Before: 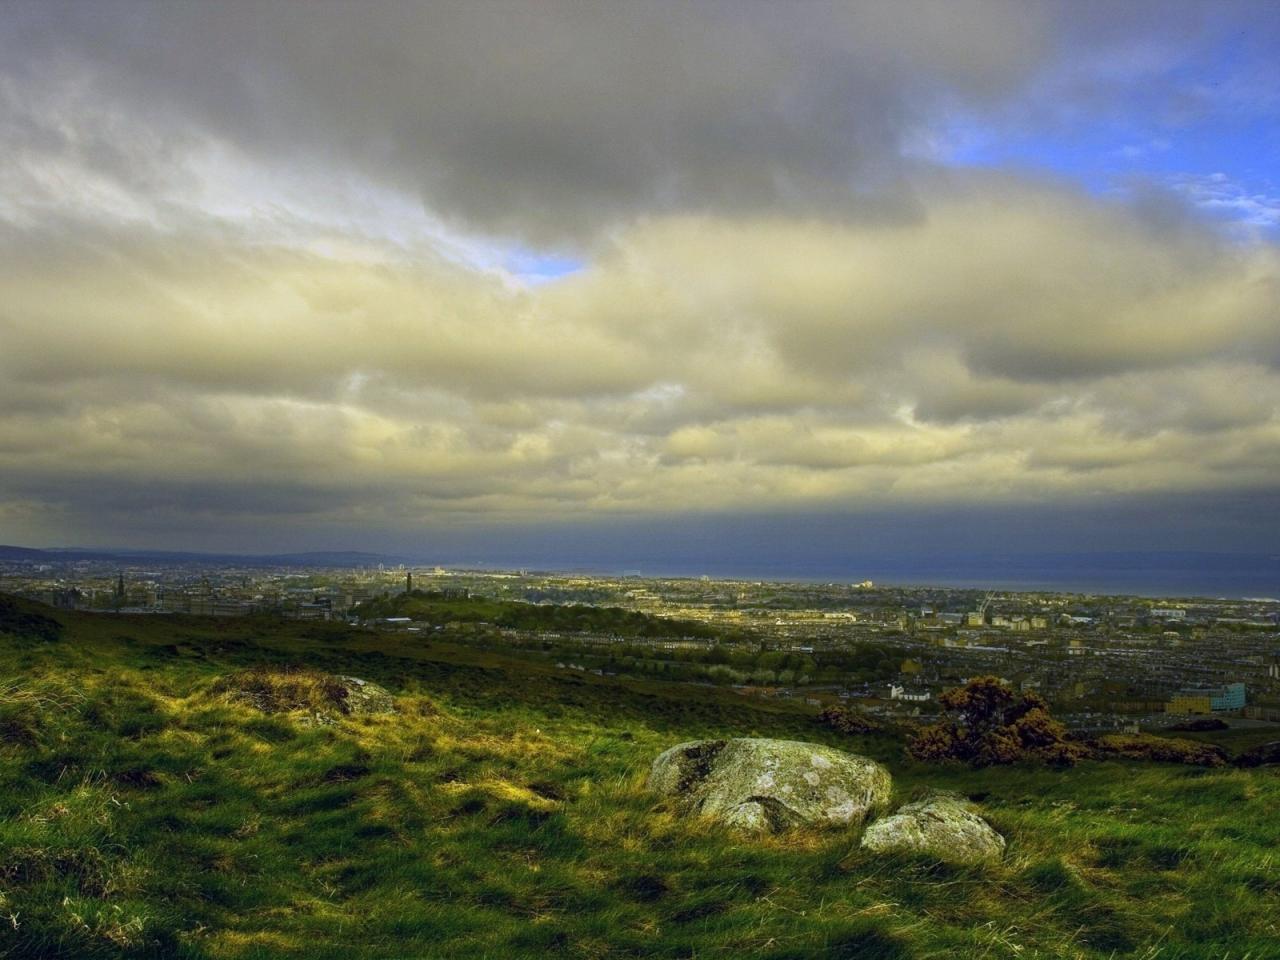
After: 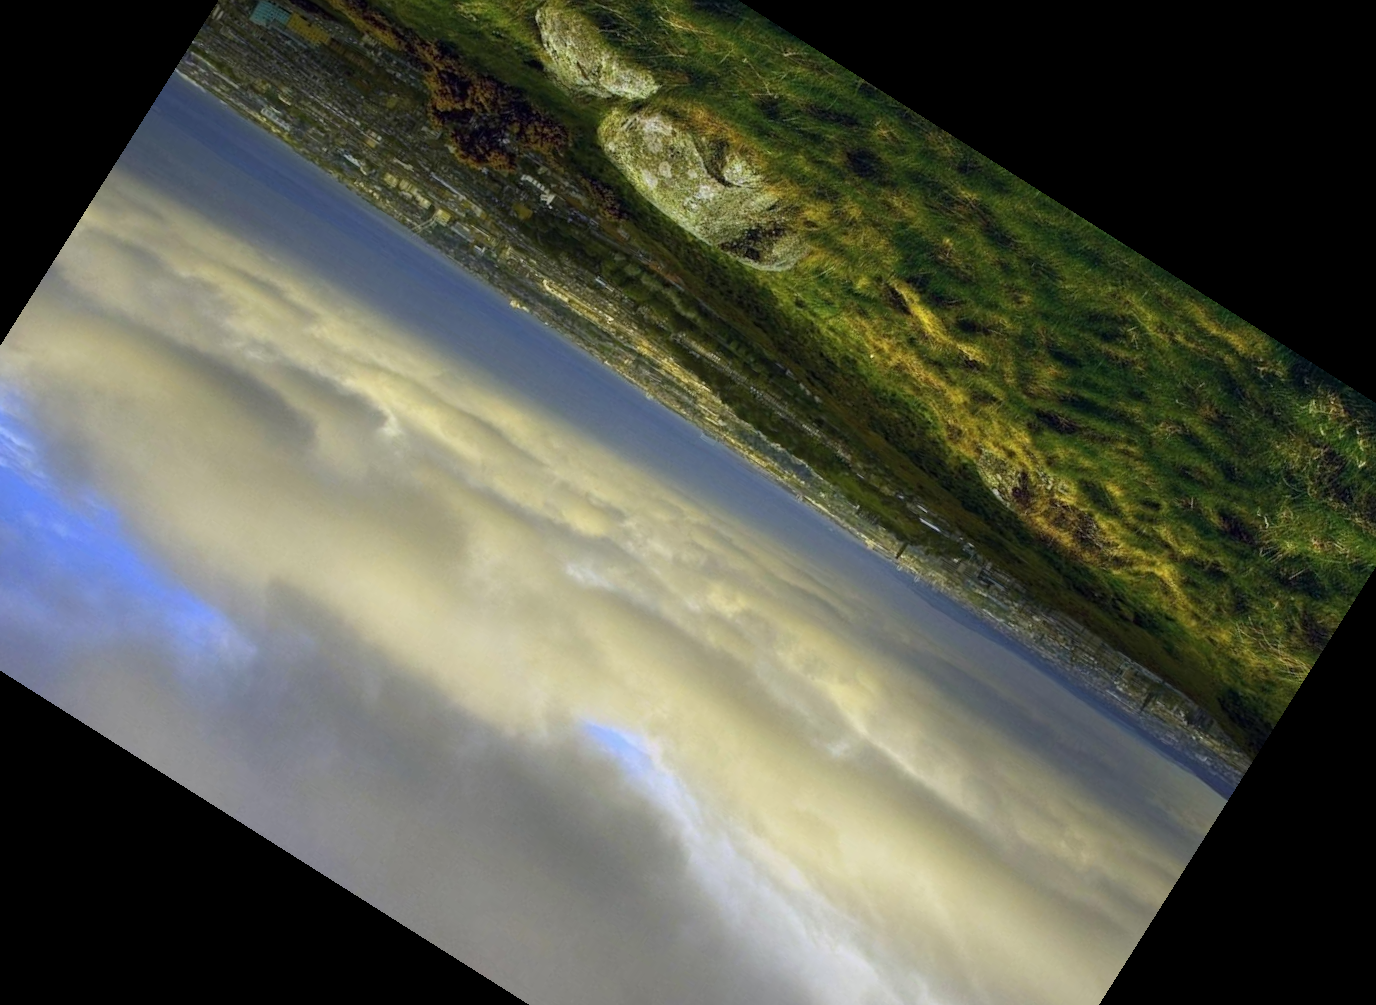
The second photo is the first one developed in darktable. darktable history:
crop and rotate: angle 147.71°, left 9.143%, top 15.633%, right 4.542%, bottom 17.128%
contrast brightness saturation: saturation -0.051
